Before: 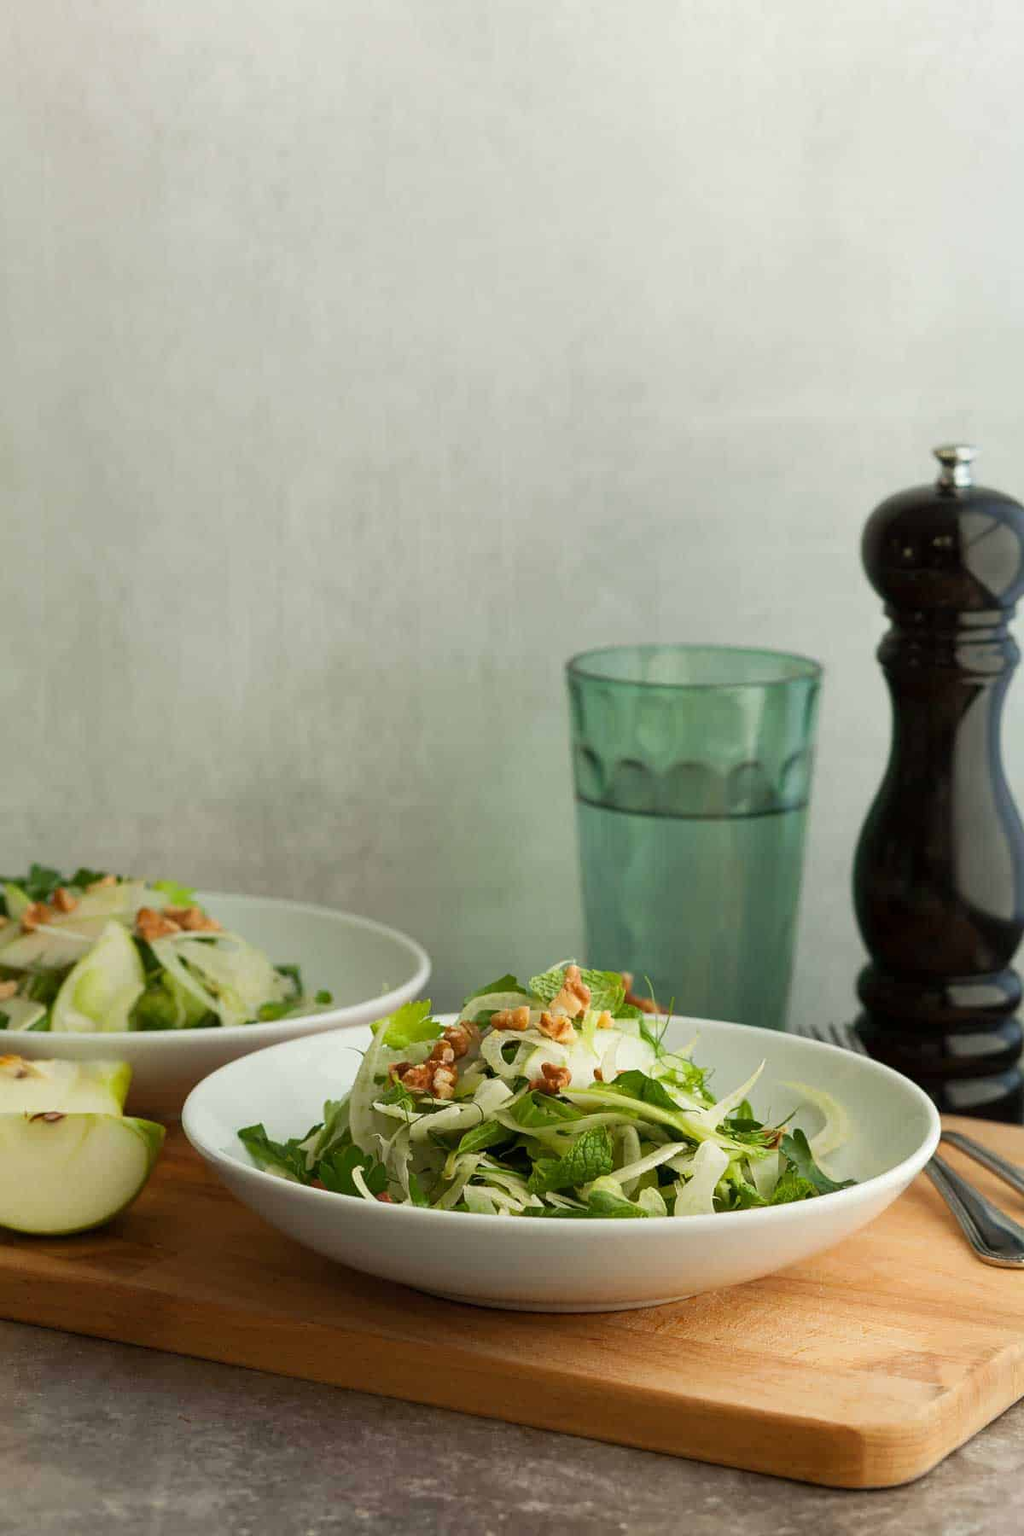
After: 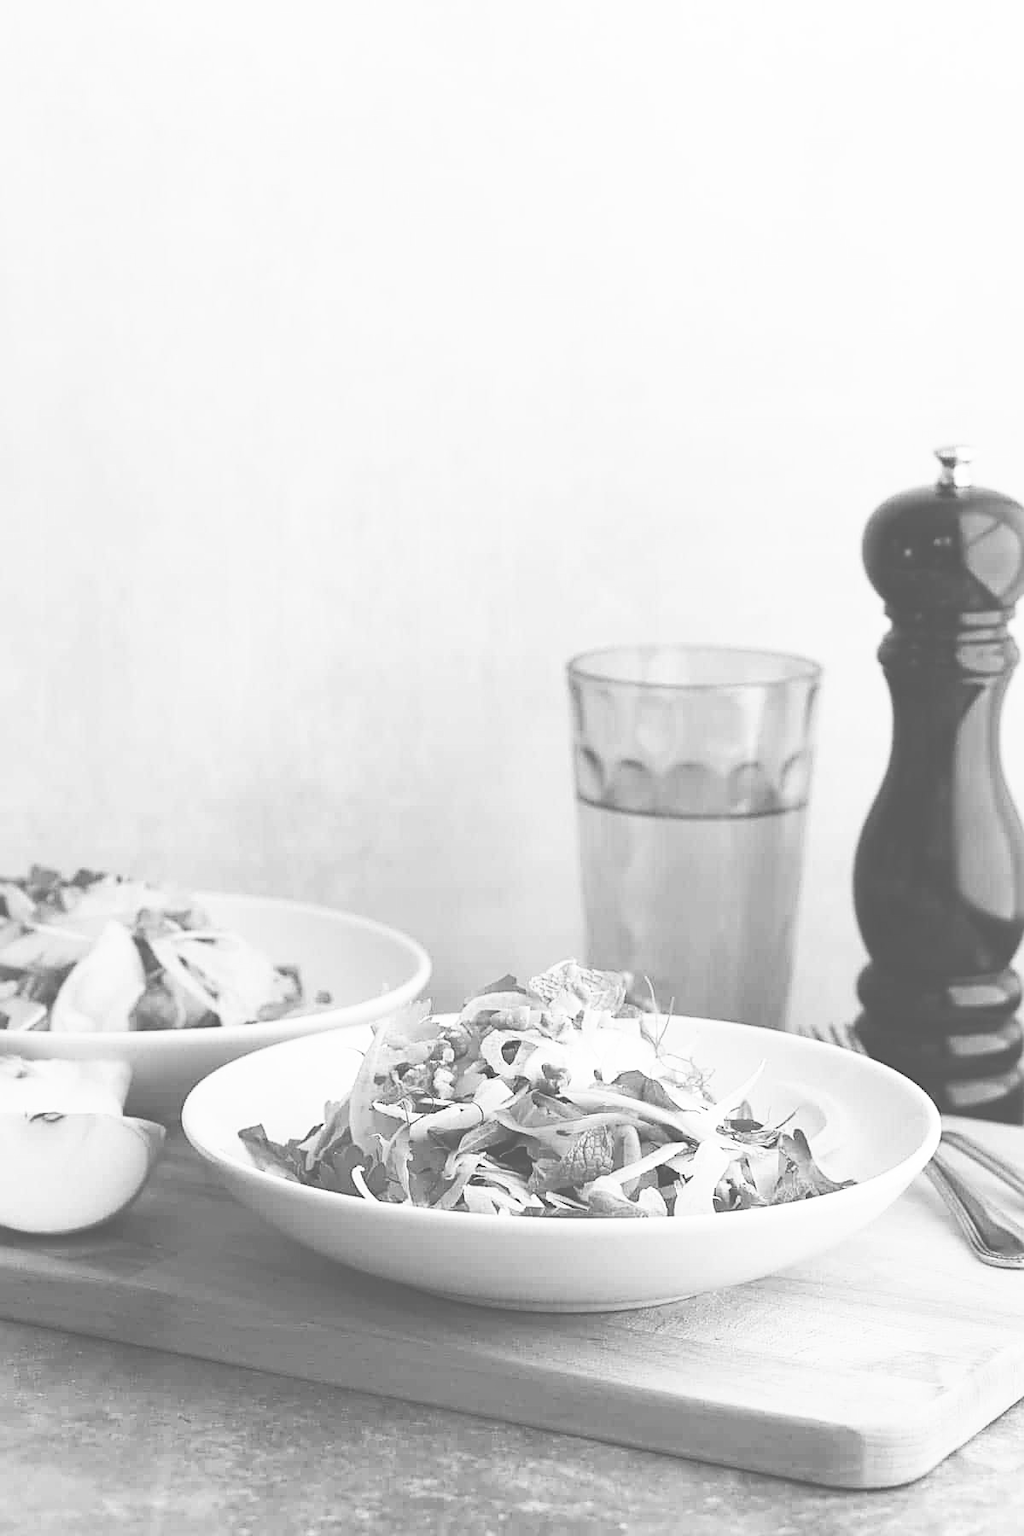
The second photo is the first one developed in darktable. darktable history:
sharpen: on, module defaults
exposure: black level correction -0.062, exposure -0.05 EV, compensate highlight preservation false
color zones: curves: ch1 [(0, -0.394) (0.143, -0.394) (0.286, -0.394) (0.429, -0.392) (0.571, -0.391) (0.714, -0.391) (0.857, -0.391) (1, -0.394)]
base curve: curves: ch0 [(0, 0) (0.007, 0.004) (0.027, 0.03) (0.046, 0.07) (0.207, 0.54) (0.442, 0.872) (0.673, 0.972) (1, 1)], preserve colors none
tone equalizer: on, module defaults
